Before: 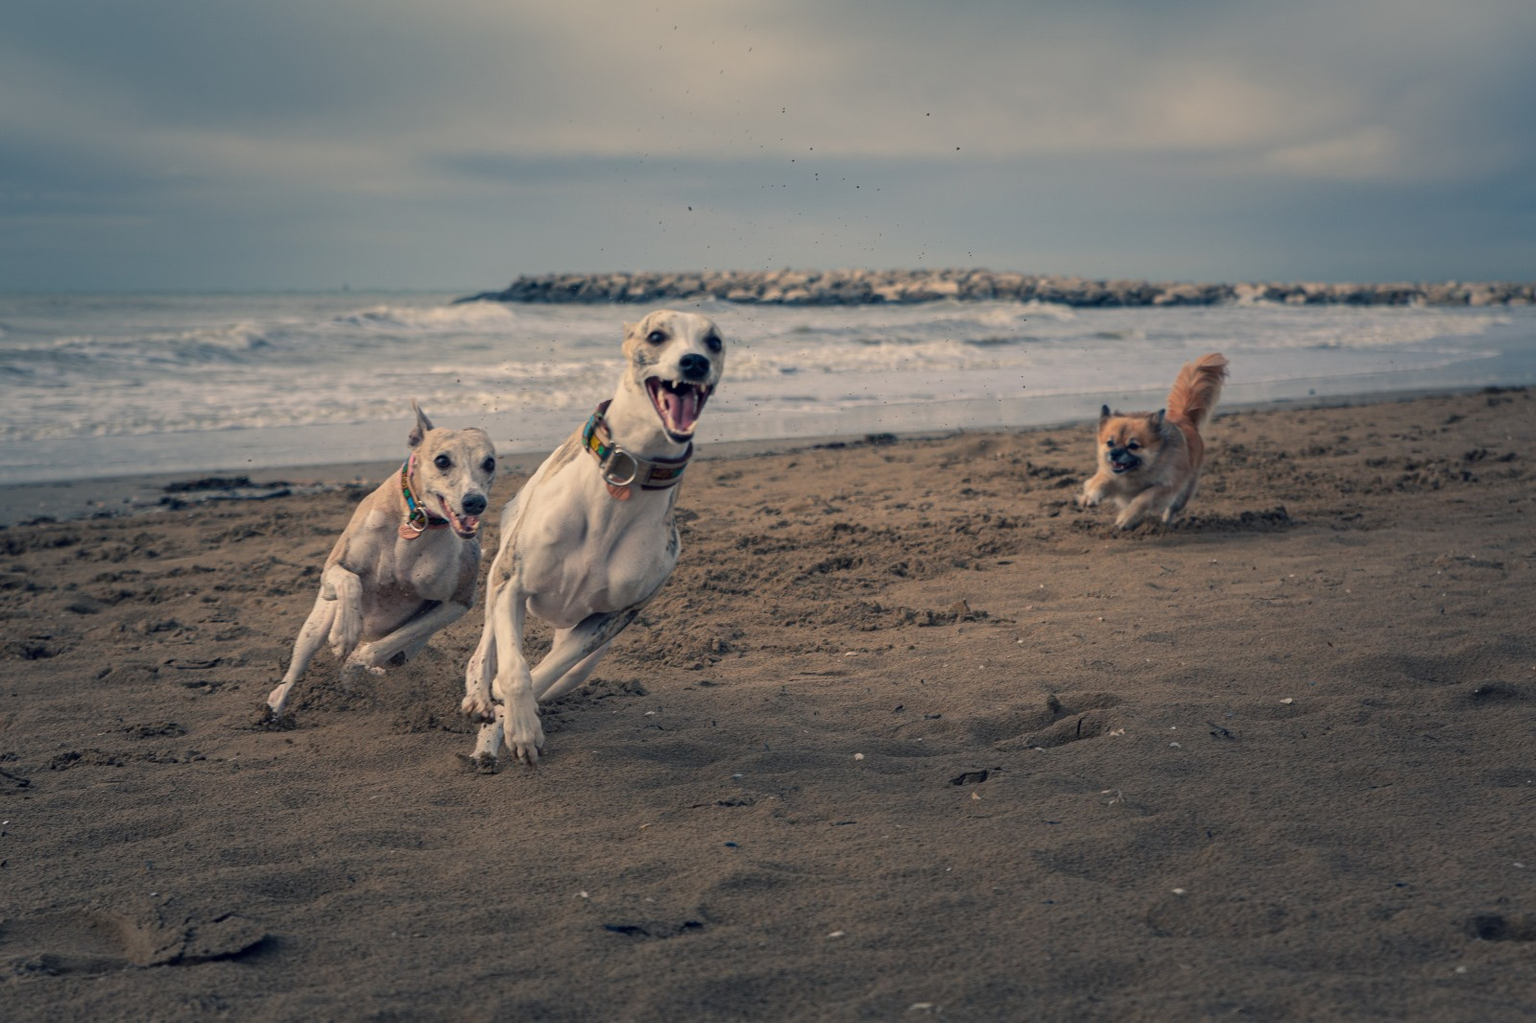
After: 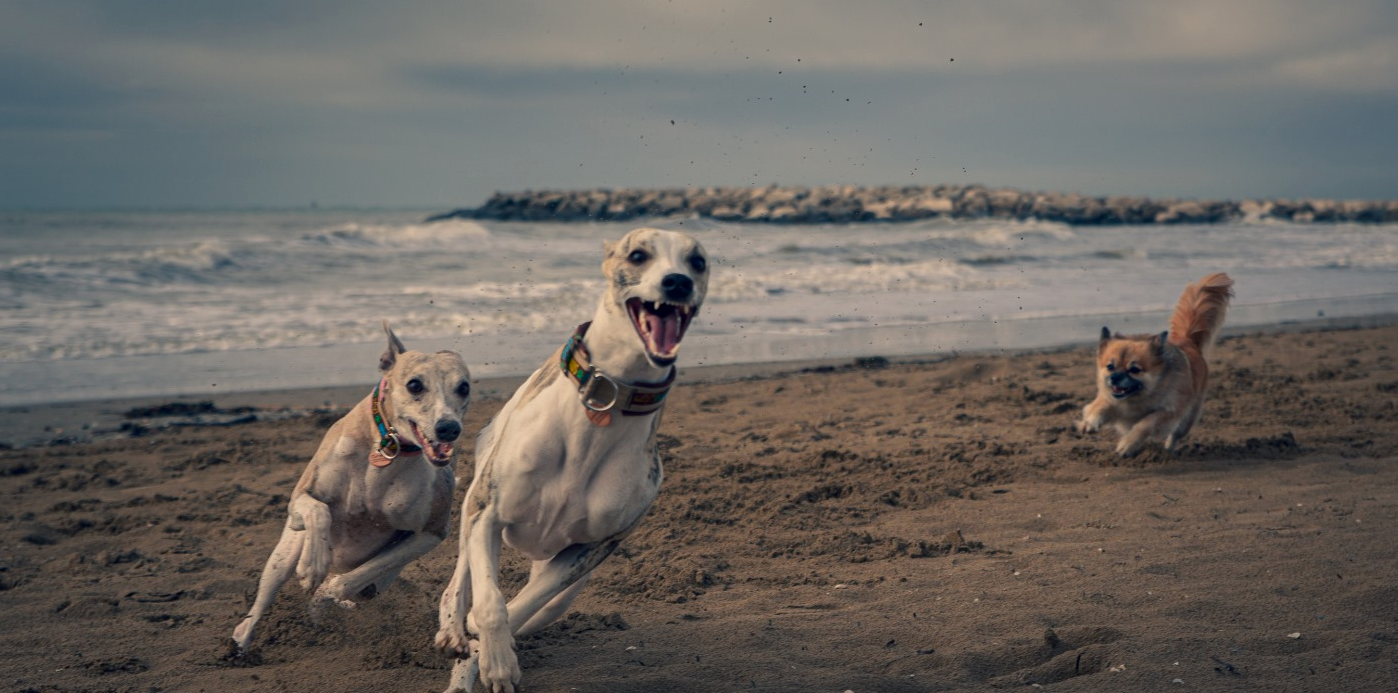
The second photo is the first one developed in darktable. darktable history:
crop: left 2.907%, top 8.921%, right 9.679%, bottom 25.976%
contrast brightness saturation: brightness -0.097
